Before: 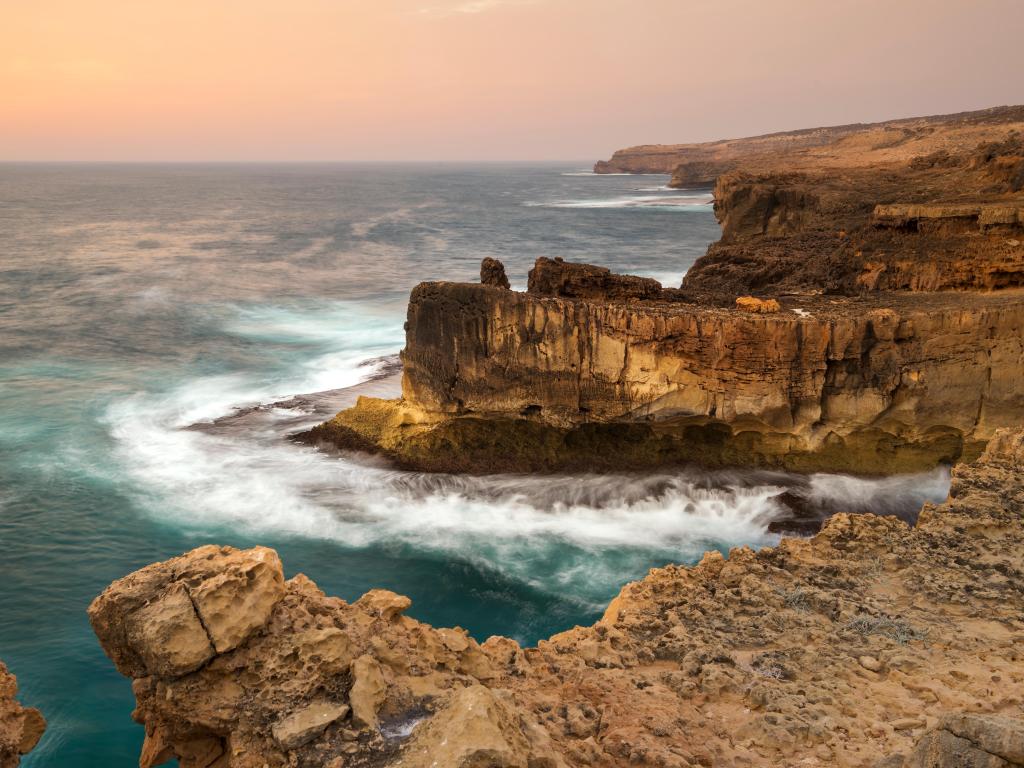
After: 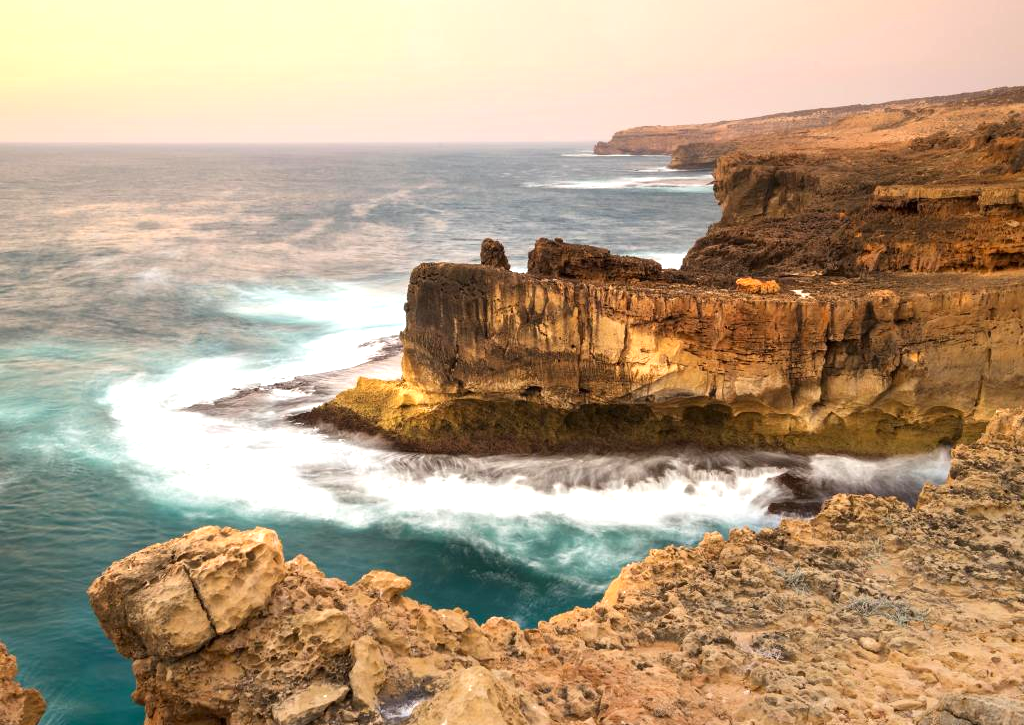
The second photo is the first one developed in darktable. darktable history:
crop and rotate: top 2.479%, bottom 3.018%
exposure: exposure 0.781 EV, compensate highlight preservation false
